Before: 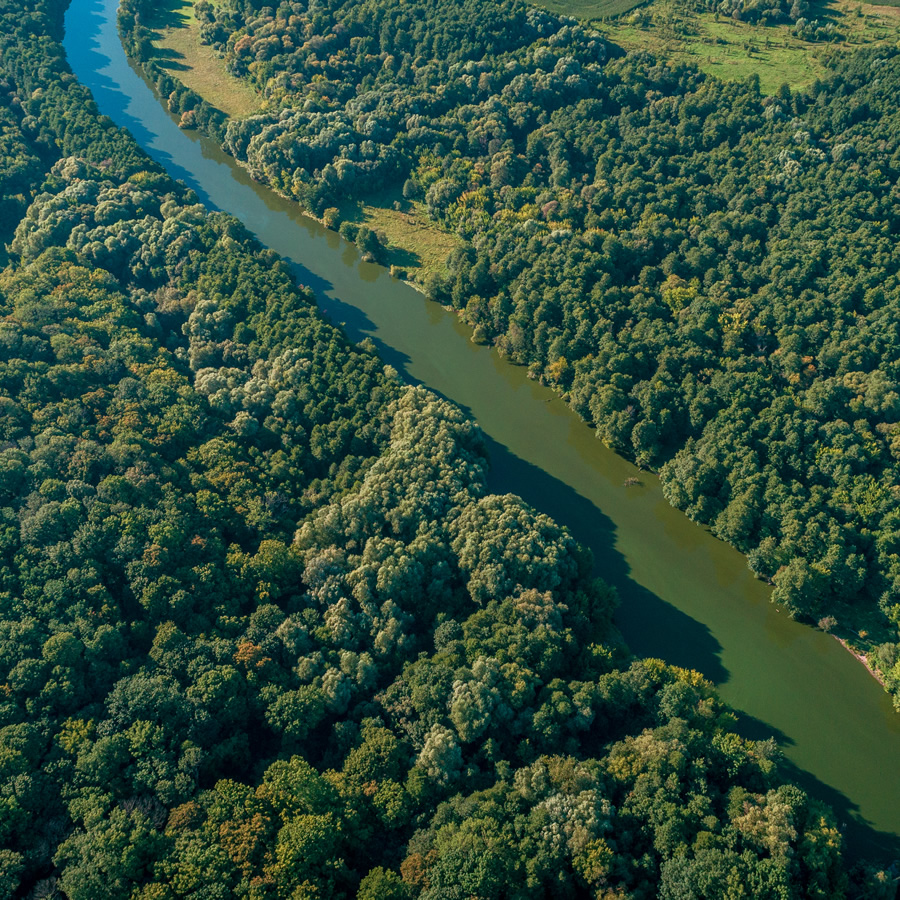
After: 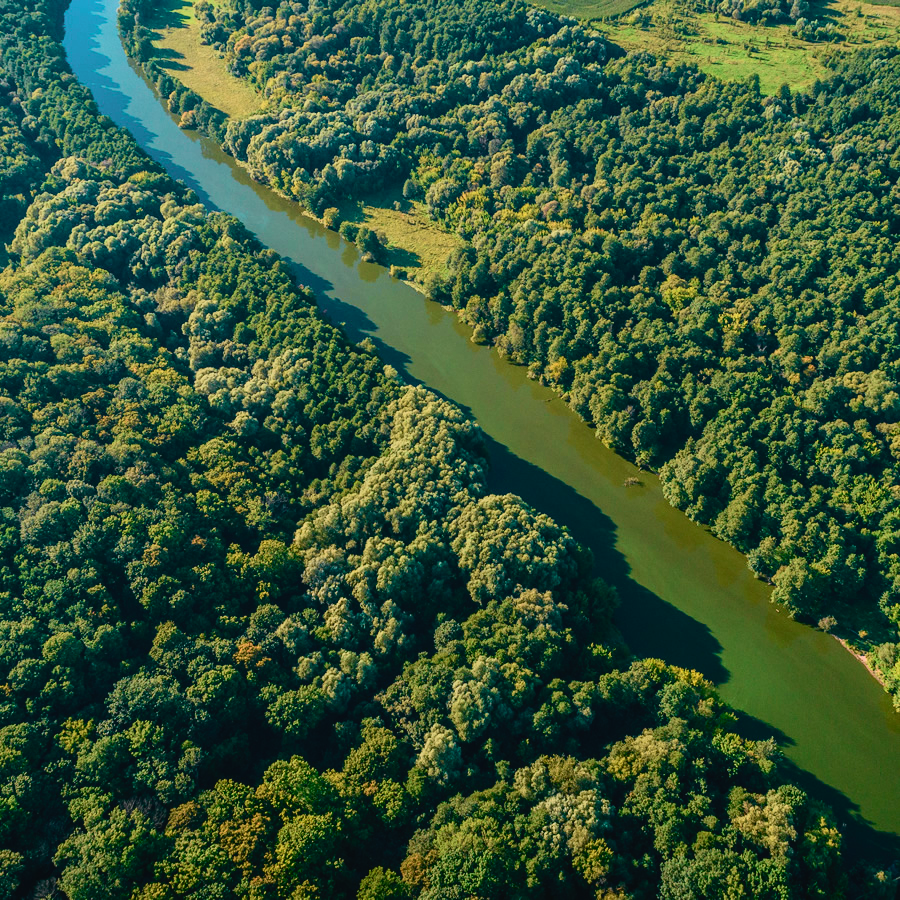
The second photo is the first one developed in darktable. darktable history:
tone curve: curves: ch0 [(0, 0.03) (0.113, 0.087) (0.207, 0.184) (0.515, 0.612) (0.712, 0.793) (1, 0.946)]; ch1 [(0, 0) (0.172, 0.123) (0.317, 0.279) (0.414, 0.382) (0.476, 0.479) (0.505, 0.498) (0.534, 0.534) (0.621, 0.65) (0.709, 0.764) (1, 1)]; ch2 [(0, 0) (0.411, 0.424) (0.505, 0.505) (0.521, 0.524) (0.537, 0.57) (0.65, 0.699) (1, 1)], color space Lab, independent channels, preserve colors none
tone equalizer: on, module defaults
